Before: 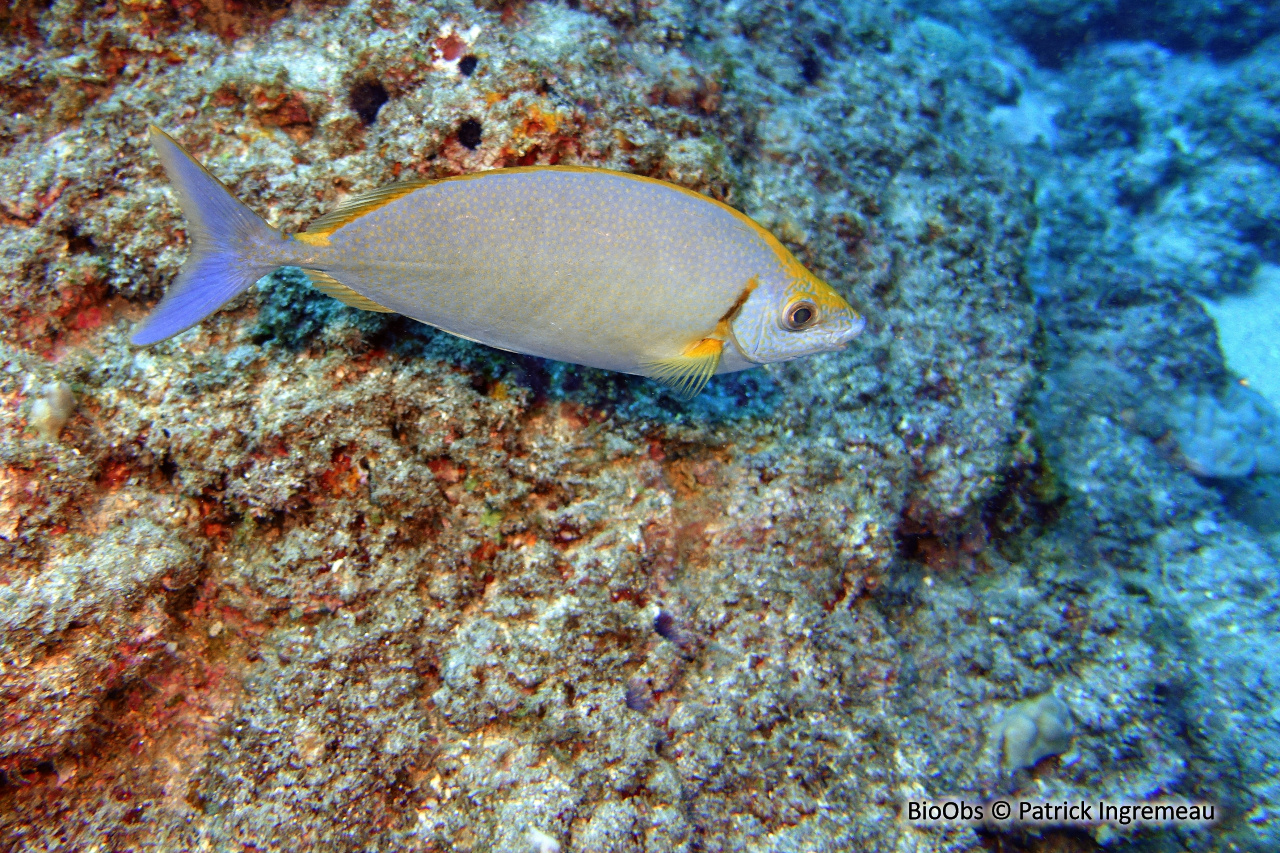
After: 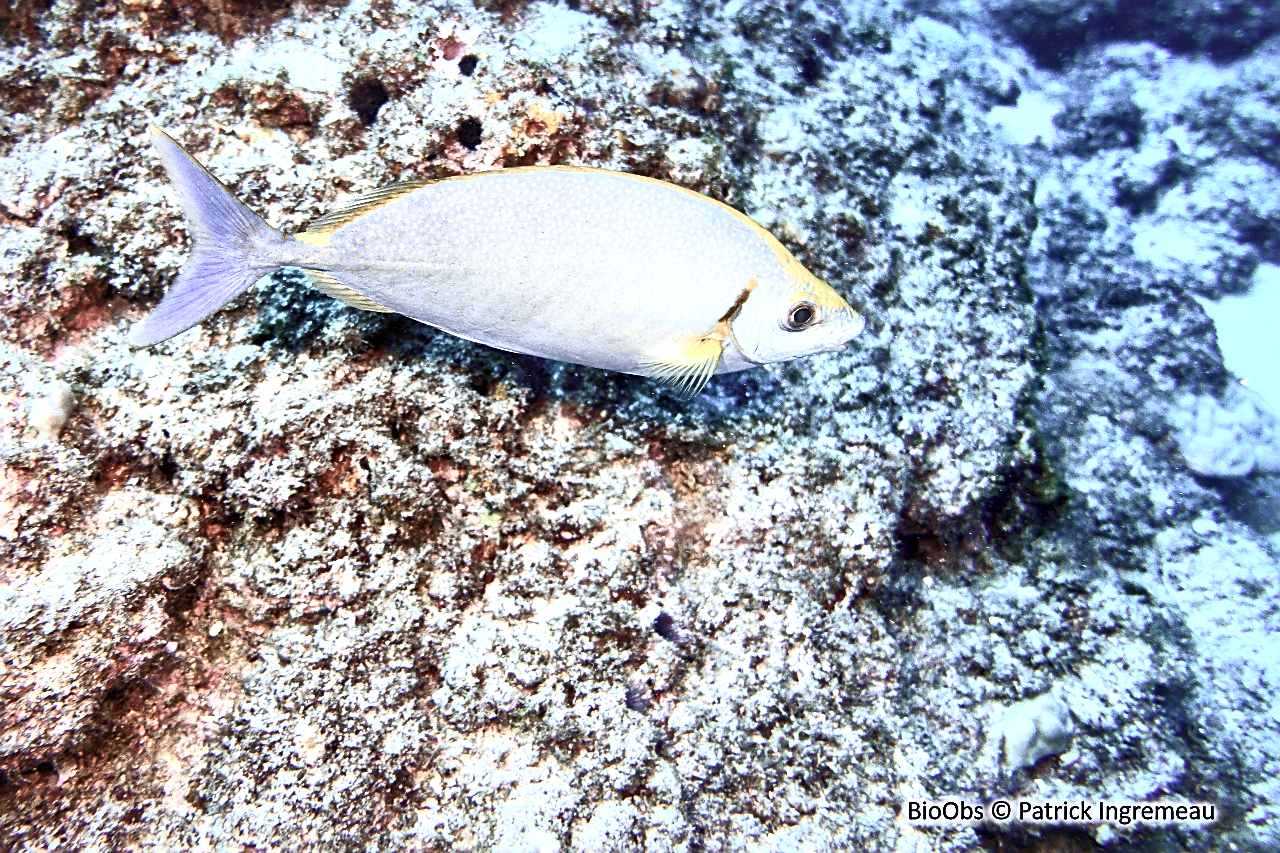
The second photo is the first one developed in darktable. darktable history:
contrast brightness saturation: contrast 0.57, brightness 0.57, saturation -0.34
sharpen: on, module defaults
local contrast: mode bilateral grid, contrast 70, coarseness 75, detail 180%, midtone range 0.2
color calibration: illuminant as shot in camera, x 0.377, y 0.392, temperature 4169.3 K, saturation algorithm version 1 (2020)
